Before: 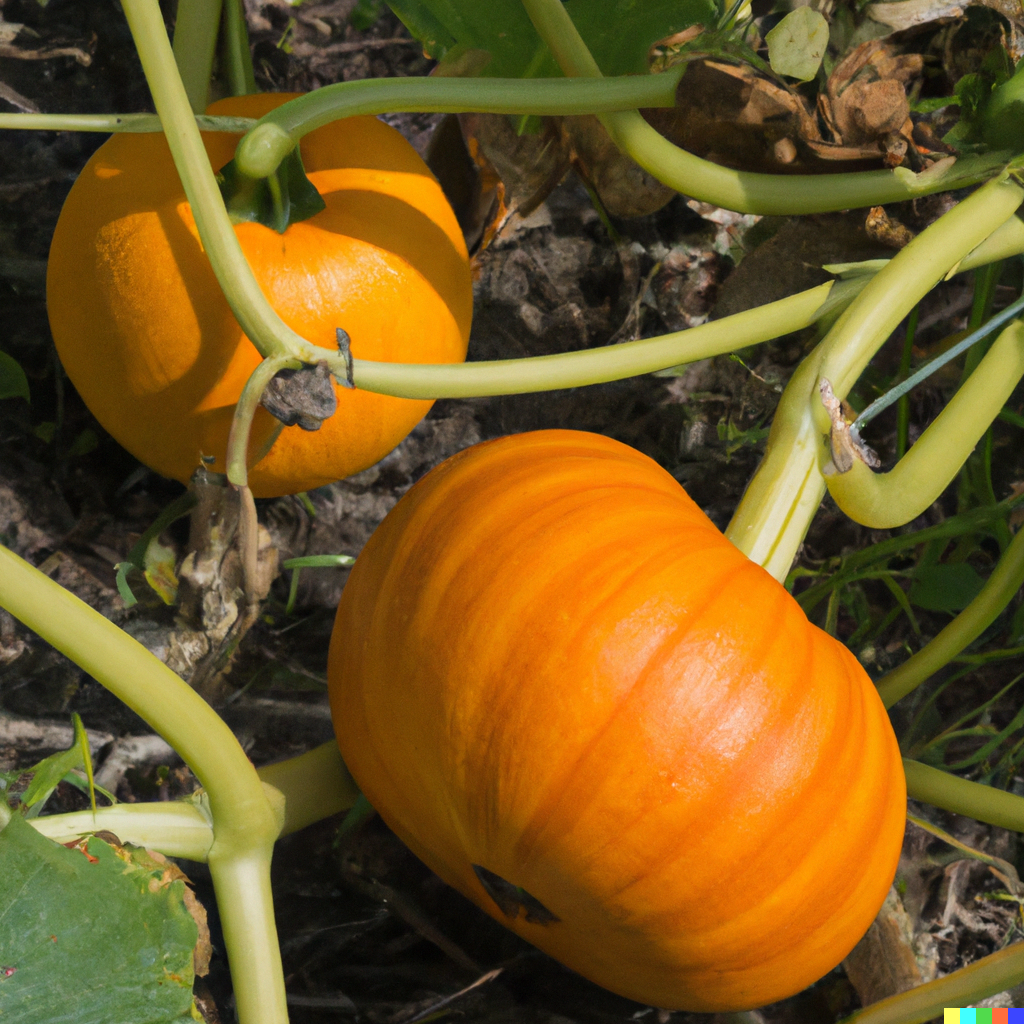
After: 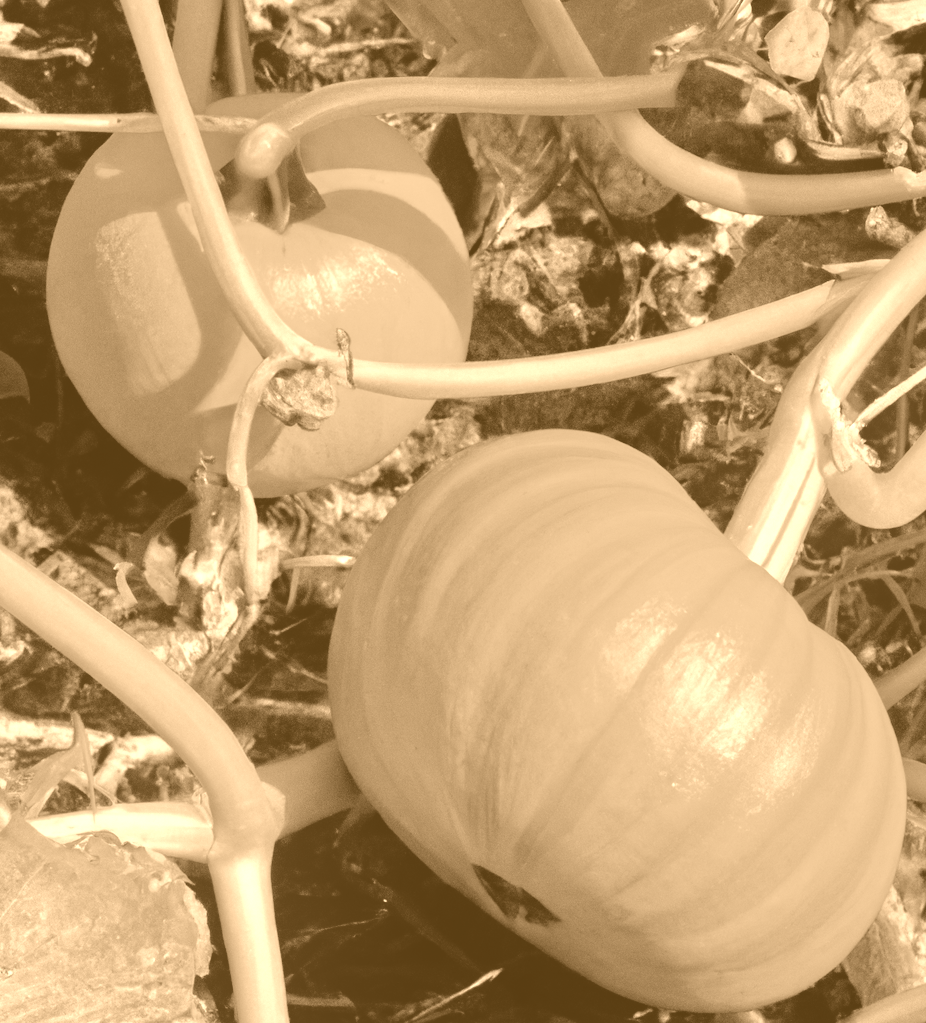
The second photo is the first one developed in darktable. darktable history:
colorize: hue 28.8°, source mix 100%
haze removal: strength 0.02, distance 0.25, compatibility mode true, adaptive false
white balance: red 1.009, blue 1.027
bloom: on, module defaults
tone equalizer: -7 EV 0.15 EV, -6 EV 0.6 EV, -5 EV 1.15 EV, -4 EV 1.33 EV, -3 EV 1.15 EV, -2 EV 0.6 EV, -1 EV 0.15 EV, mask exposure compensation -0.5 EV
color zones: curves: ch0 [(0, 0.48) (0.209, 0.398) (0.305, 0.332) (0.429, 0.493) (0.571, 0.5) (0.714, 0.5) (0.857, 0.5) (1, 0.48)]; ch1 [(0, 0.736) (0.143, 0.625) (0.225, 0.371) (0.429, 0.256) (0.571, 0.241) (0.714, 0.213) (0.857, 0.48) (1, 0.736)]; ch2 [(0, 0.448) (0.143, 0.498) (0.286, 0.5) (0.429, 0.5) (0.571, 0.5) (0.714, 0.5) (0.857, 0.5) (1, 0.448)]
crop: right 9.509%, bottom 0.031%
sigmoid: on, module defaults
